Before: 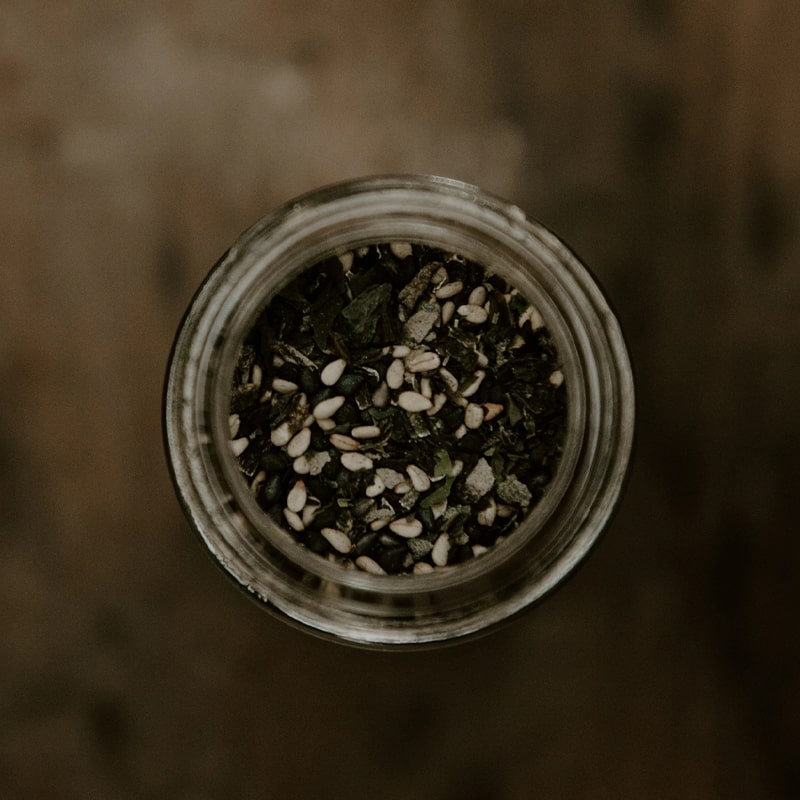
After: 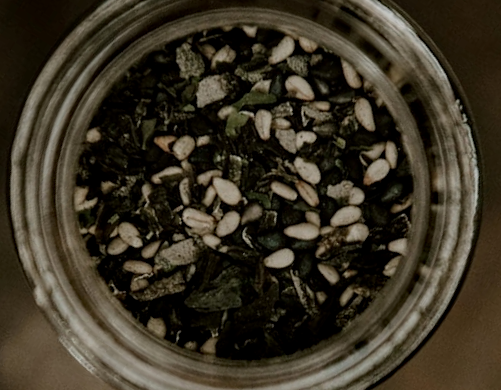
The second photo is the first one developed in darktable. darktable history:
haze removal: strength 0.113, distance 0.254, compatibility mode true, adaptive false
crop and rotate: angle 148.1°, left 9.152%, top 15.662%, right 4.483%, bottom 17.042%
local contrast: on, module defaults
